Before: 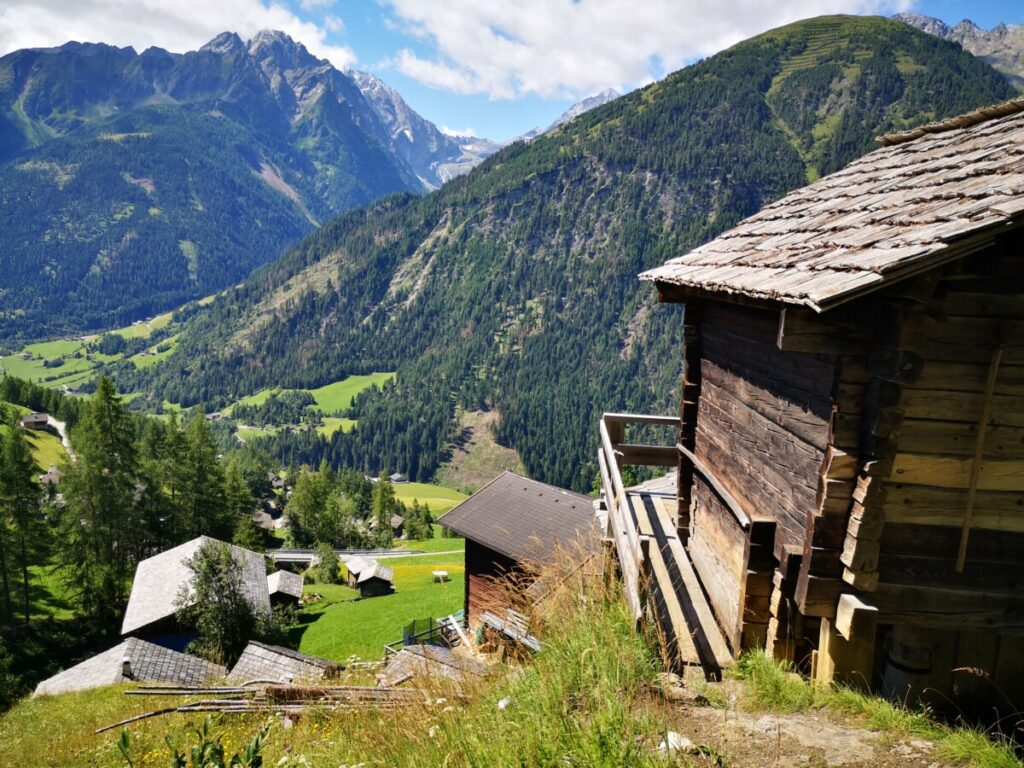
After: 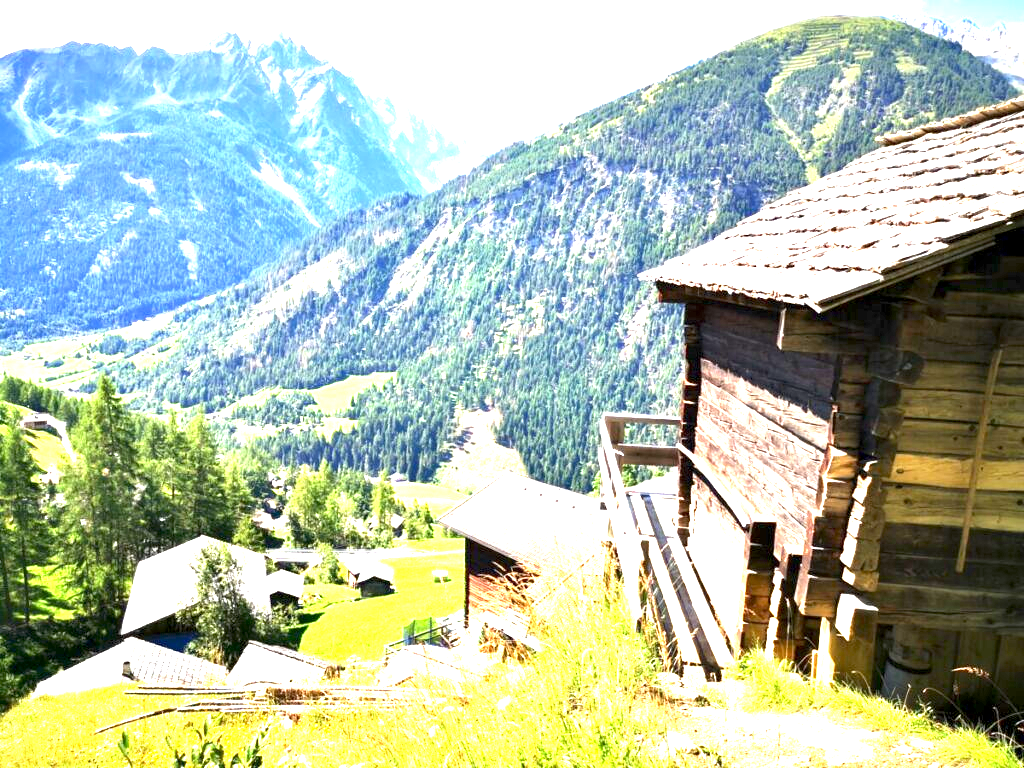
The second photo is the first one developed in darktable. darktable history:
exposure: black level correction 0.001, exposure 2.573 EV, compensate highlight preservation false
